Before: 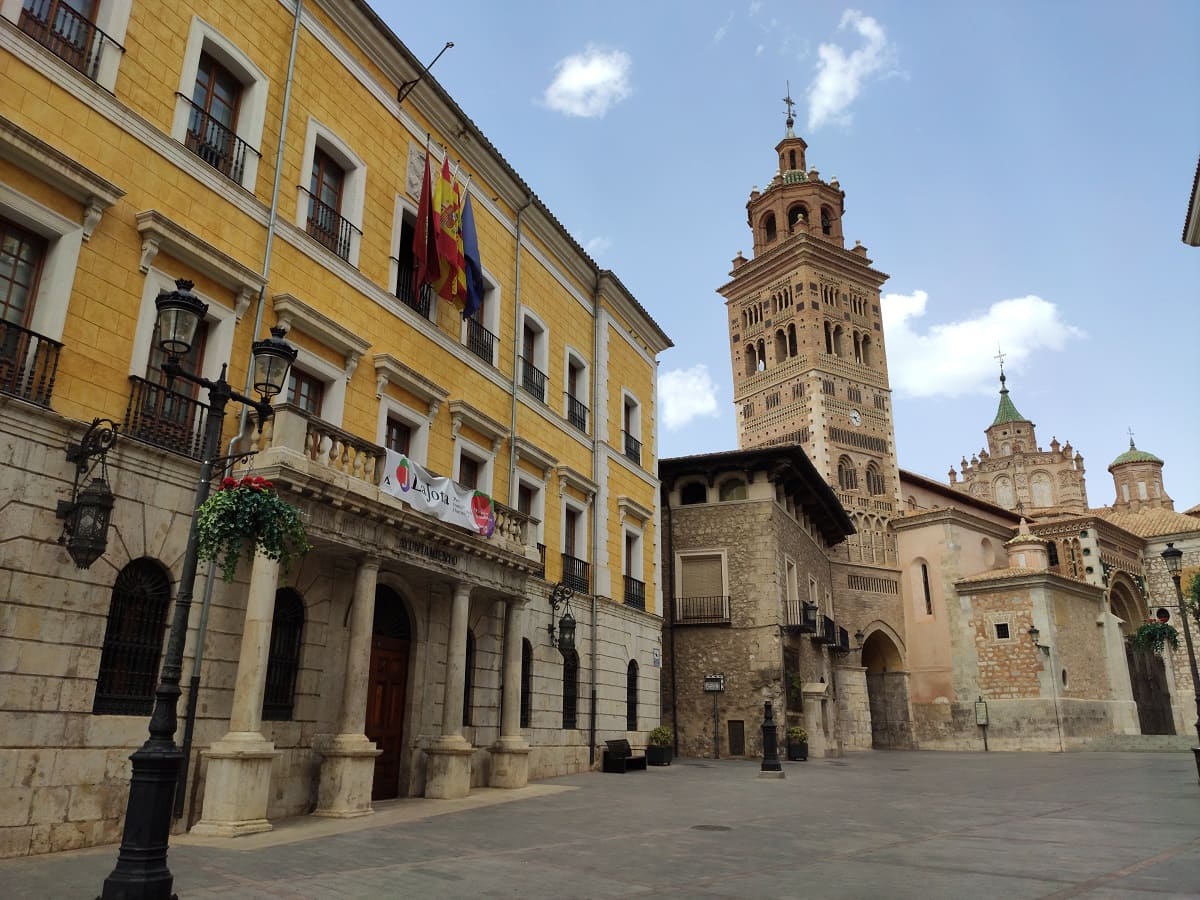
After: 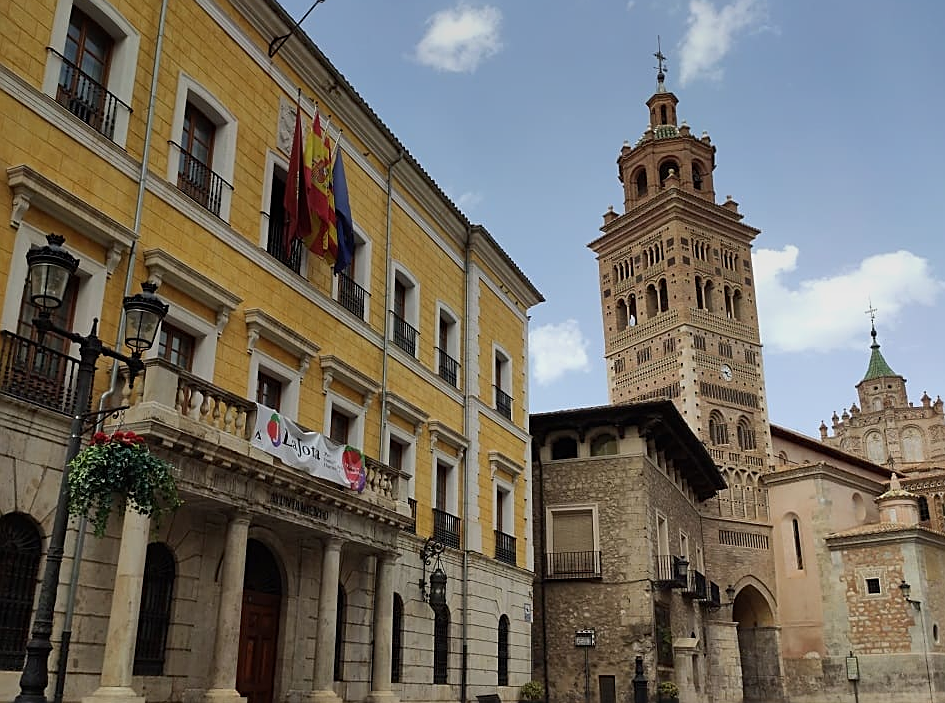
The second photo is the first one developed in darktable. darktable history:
graduated density: on, module defaults
sharpen: on, module defaults
crop and rotate: left 10.77%, top 5.1%, right 10.41%, bottom 16.76%
